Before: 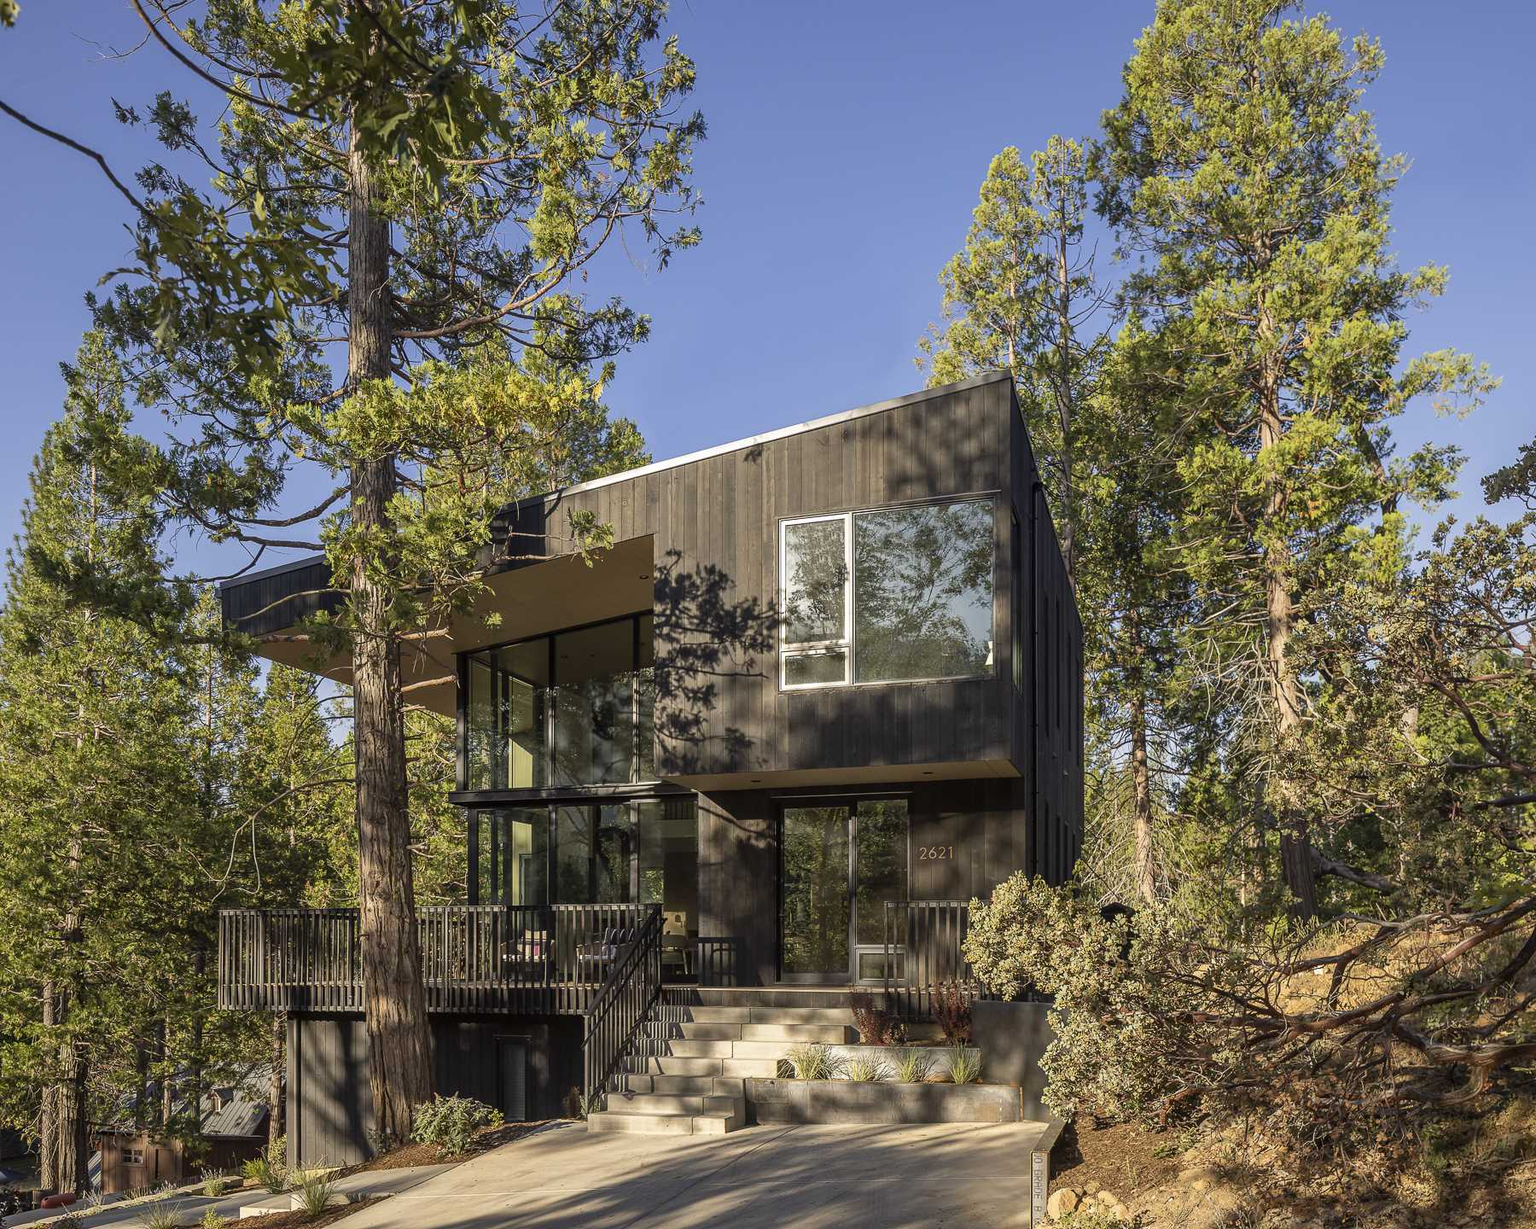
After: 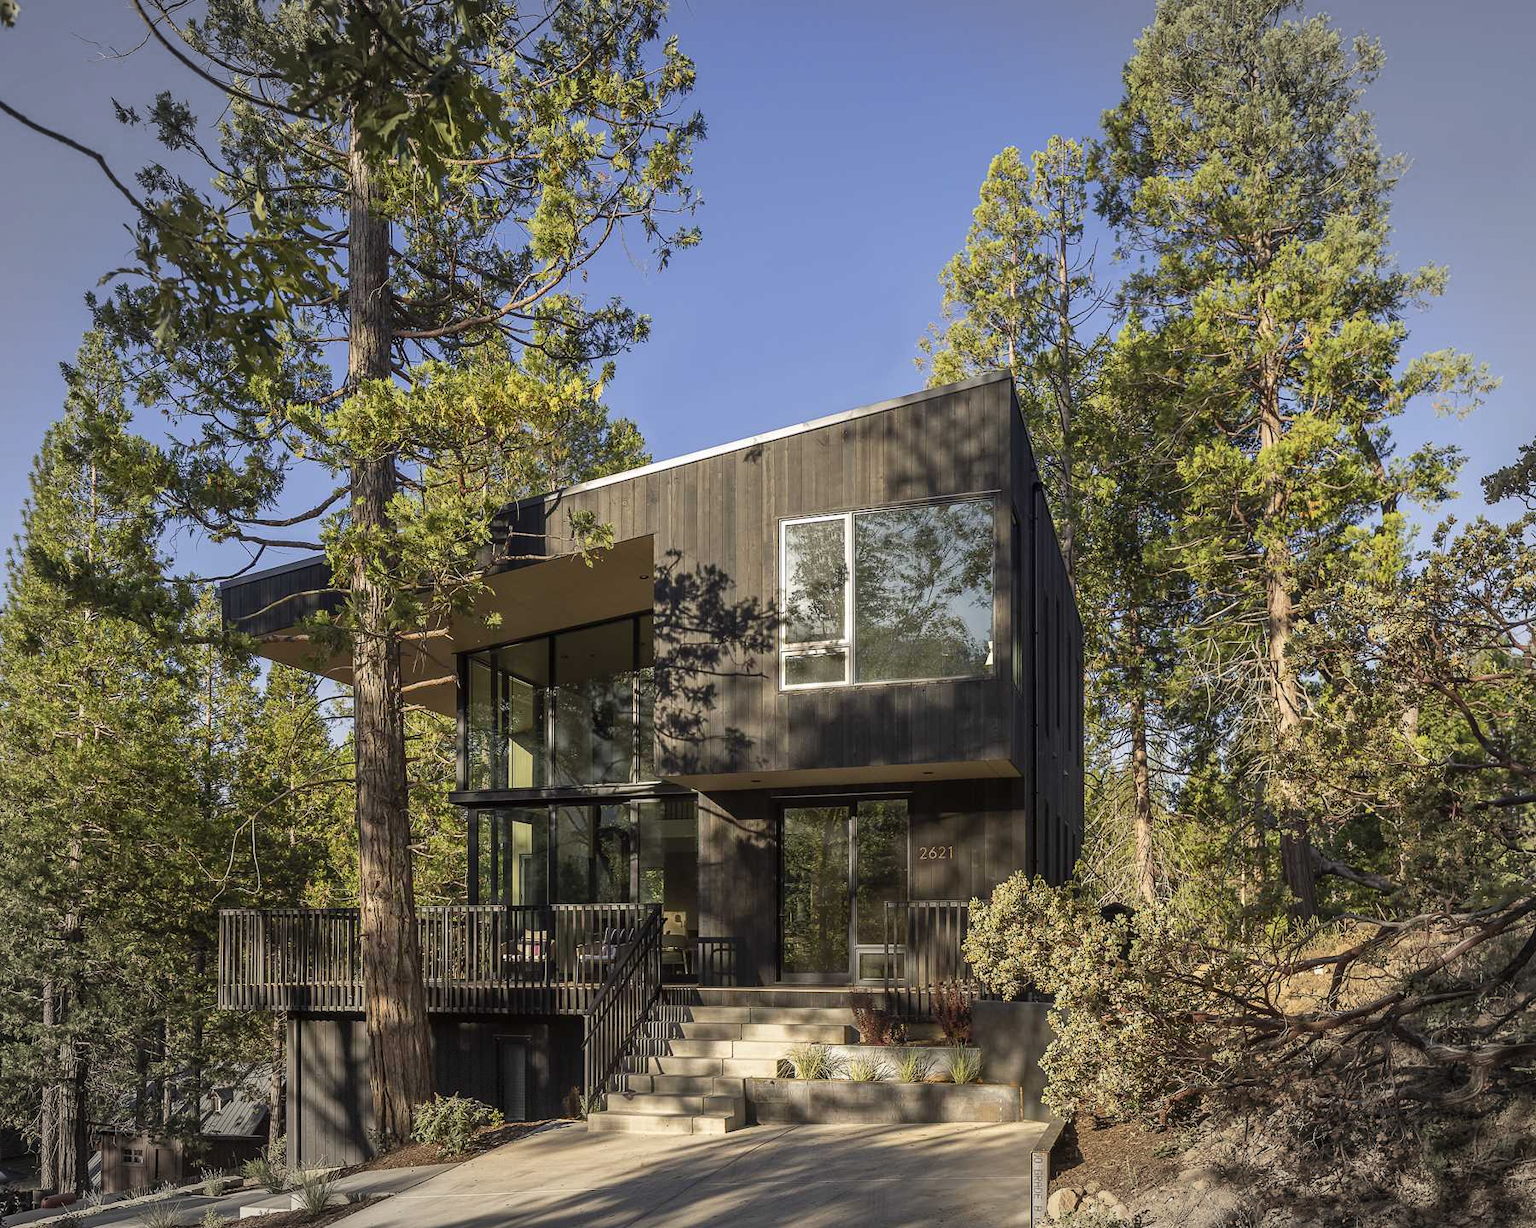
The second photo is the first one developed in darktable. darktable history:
vignetting: fall-off start 90.43%, fall-off radius 39.55%, brightness -0.159, width/height ratio 1.22, shape 1.29, dithering 8-bit output, unbound false
